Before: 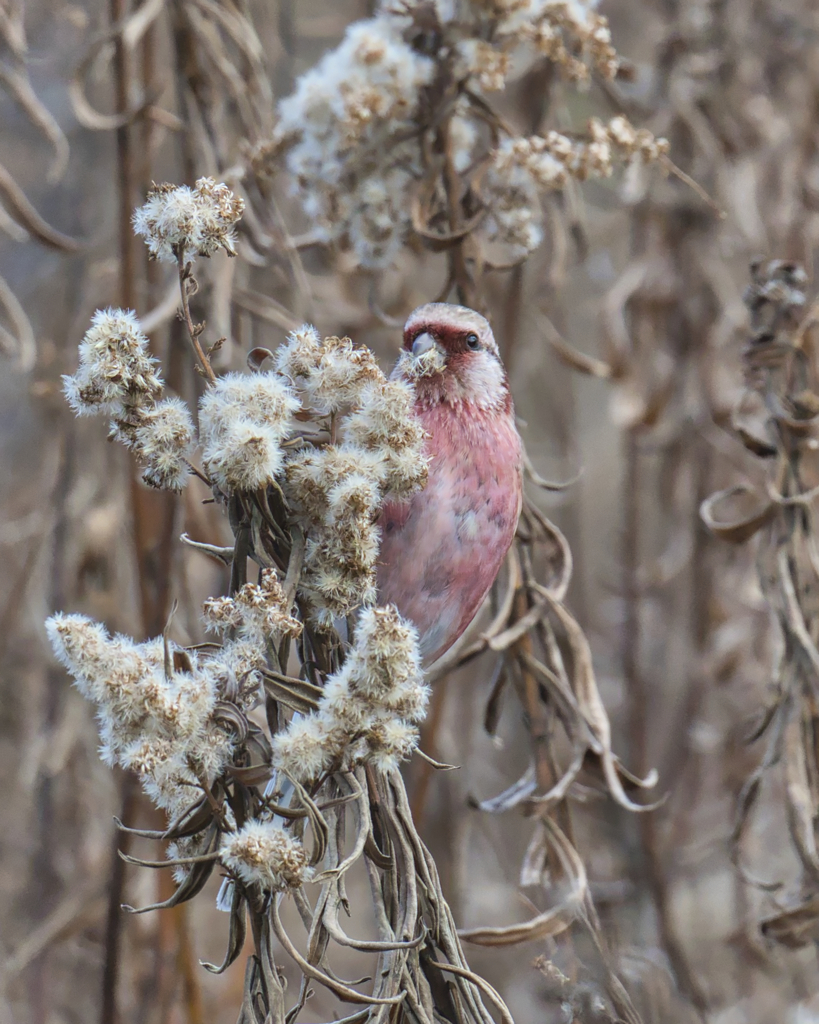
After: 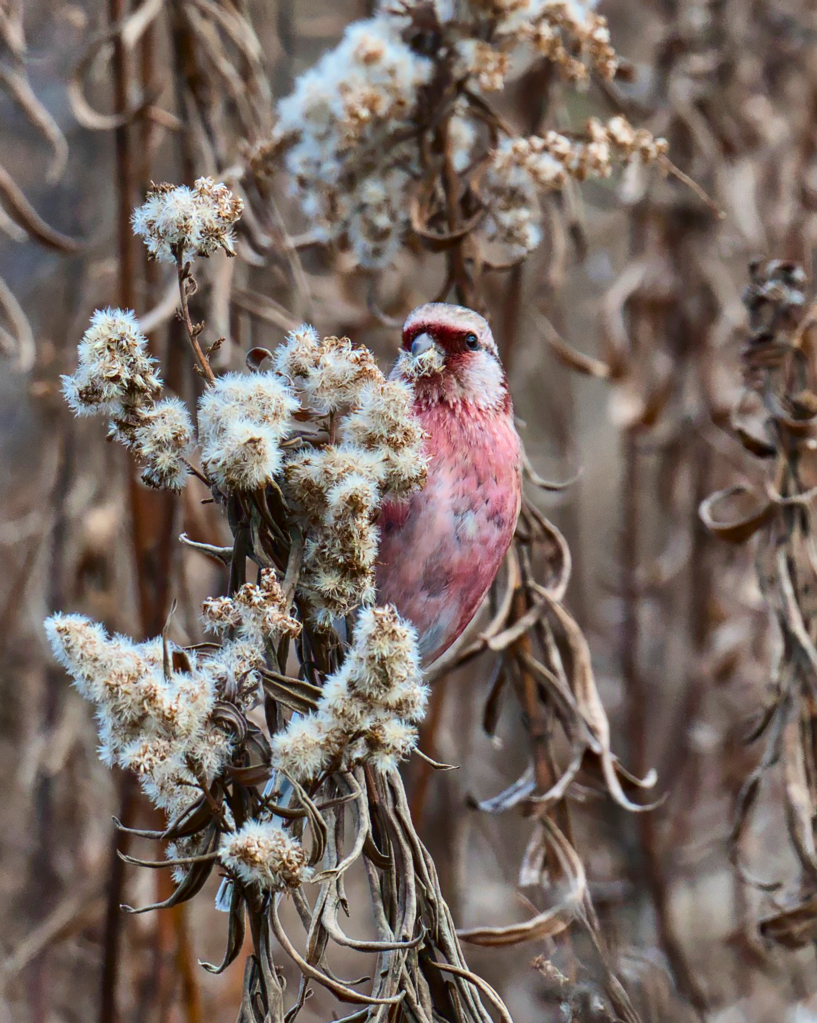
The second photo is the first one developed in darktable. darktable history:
contrast brightness saturation: contrast 0.212, brightness -0.107, saturation 0.206
crop: left 0.182%
color zones: curves: ch0 [(0, 0.5) (0.143, 0.5) (0.286, 0.5) (0.429, 0.5) (0.62, 0.489) (0.714, 0.445) (0.844, 0.496) (1, 0.5)]; ch1 [(0, 0.5) (0.143, 0.5) (0.286, 0.5) (0.429, 0.5) (0.571, 0.5) (0.714, 0.523) (0.857, 0.5) (1, 0.5)]
